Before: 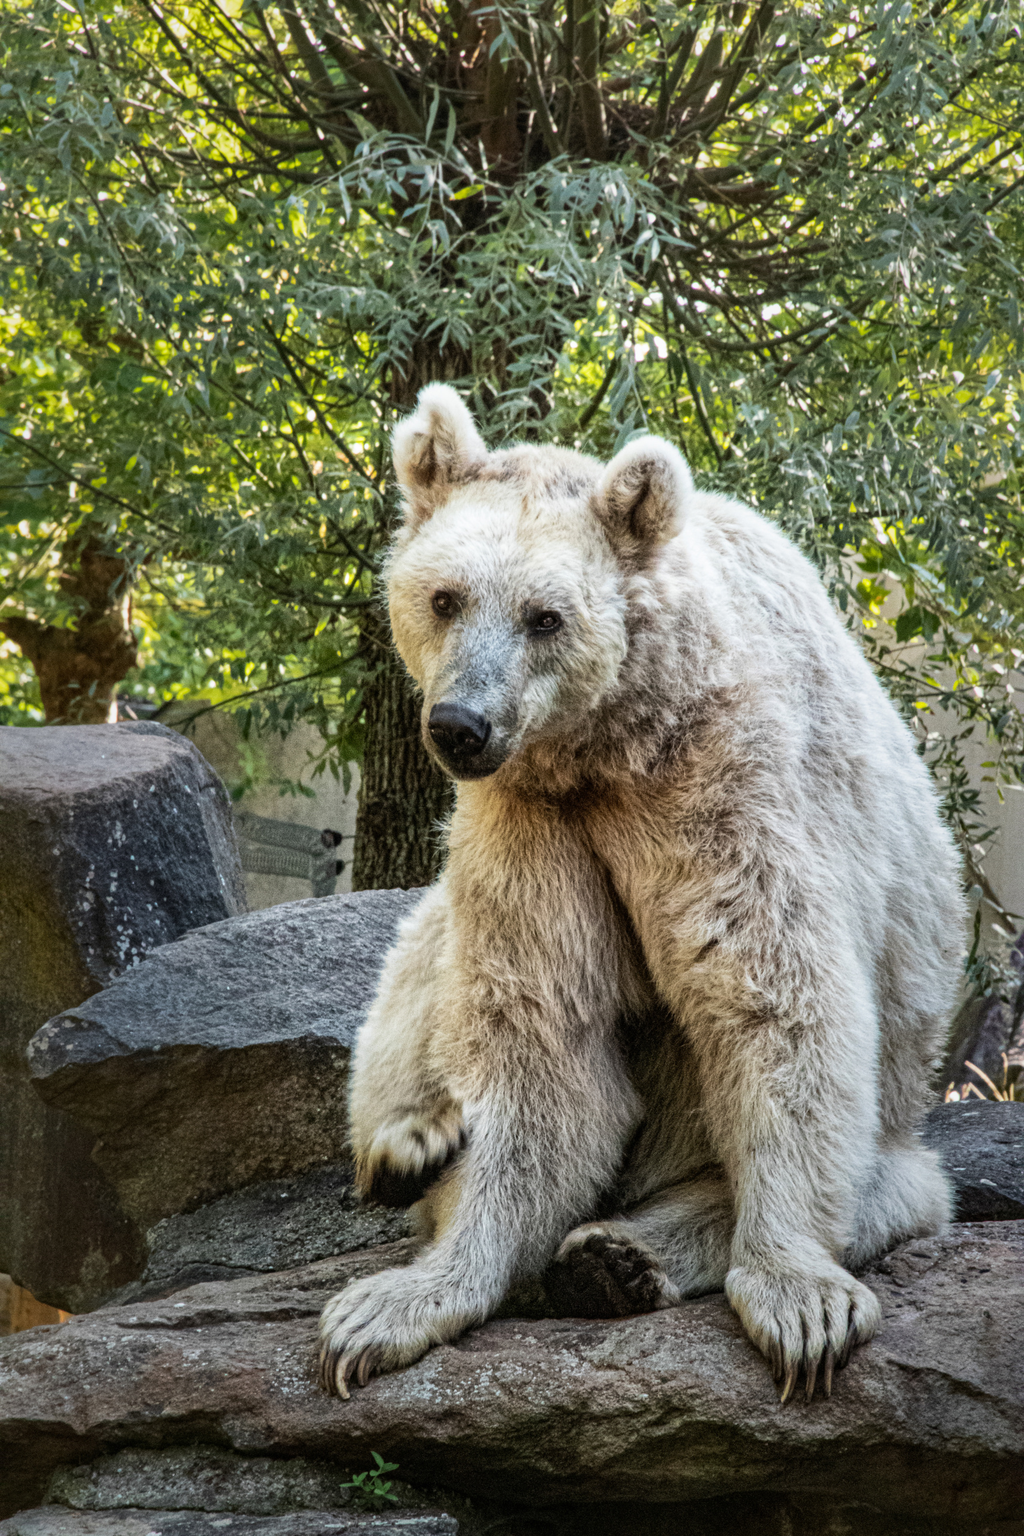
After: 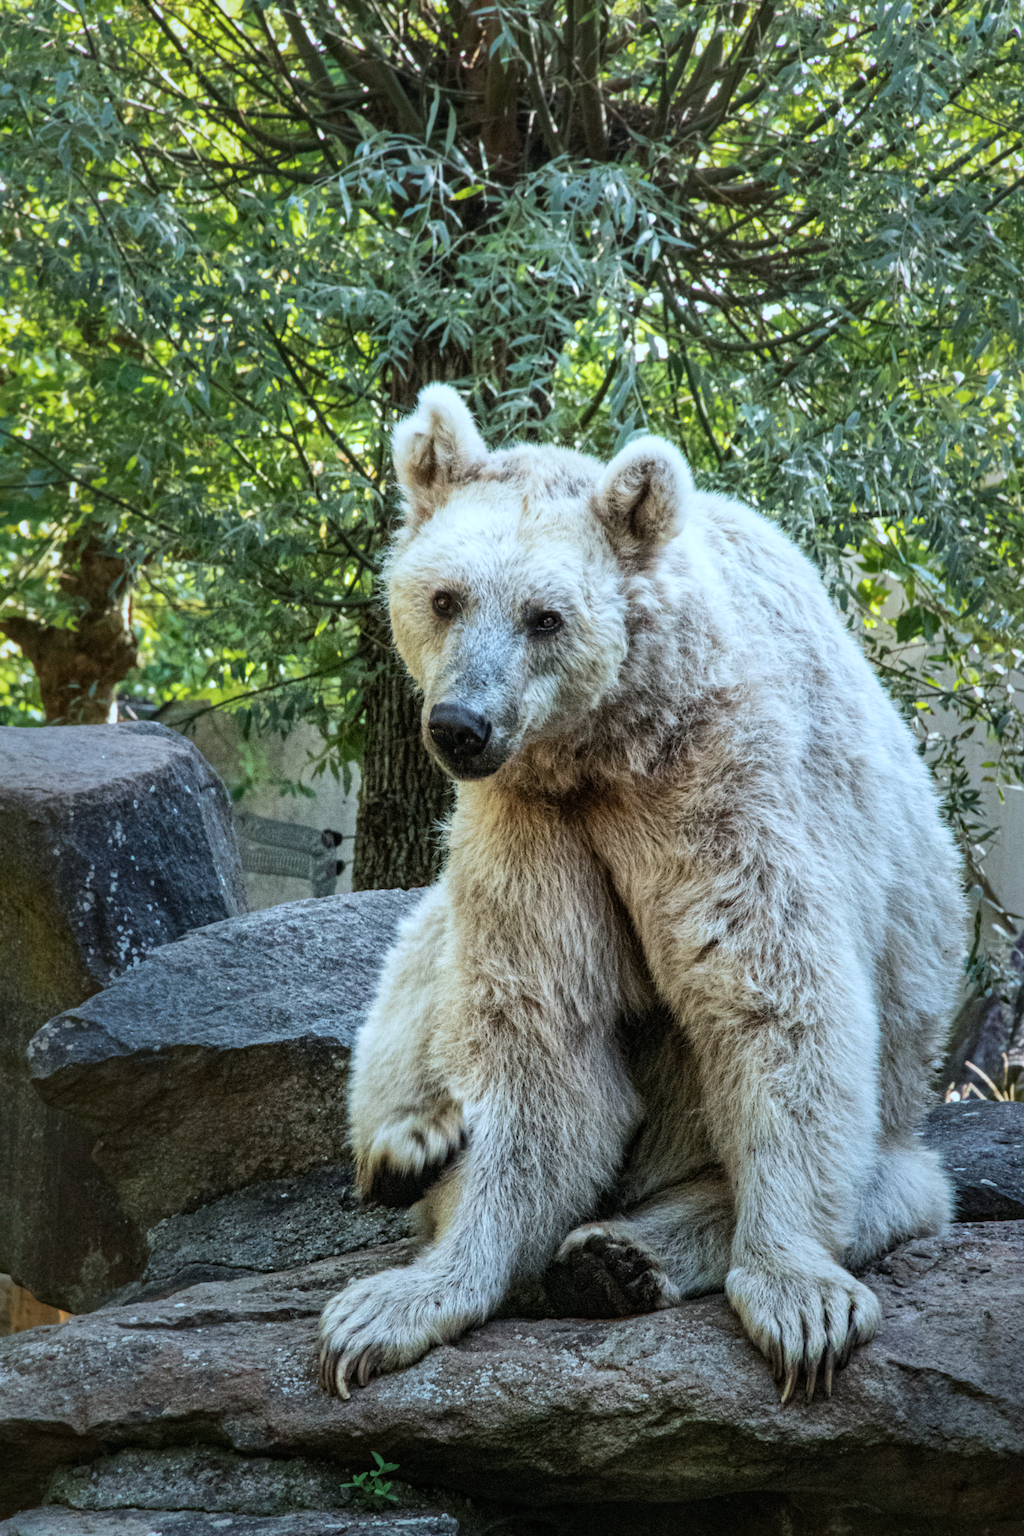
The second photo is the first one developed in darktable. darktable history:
color calibration: illuminant F (fluorescent), F source F9 (Cool White Deluxe 4150 K) – high CRI, x 0.374, y 0.373, temperature 4158.34 K
white balance: red 1, blue 1
